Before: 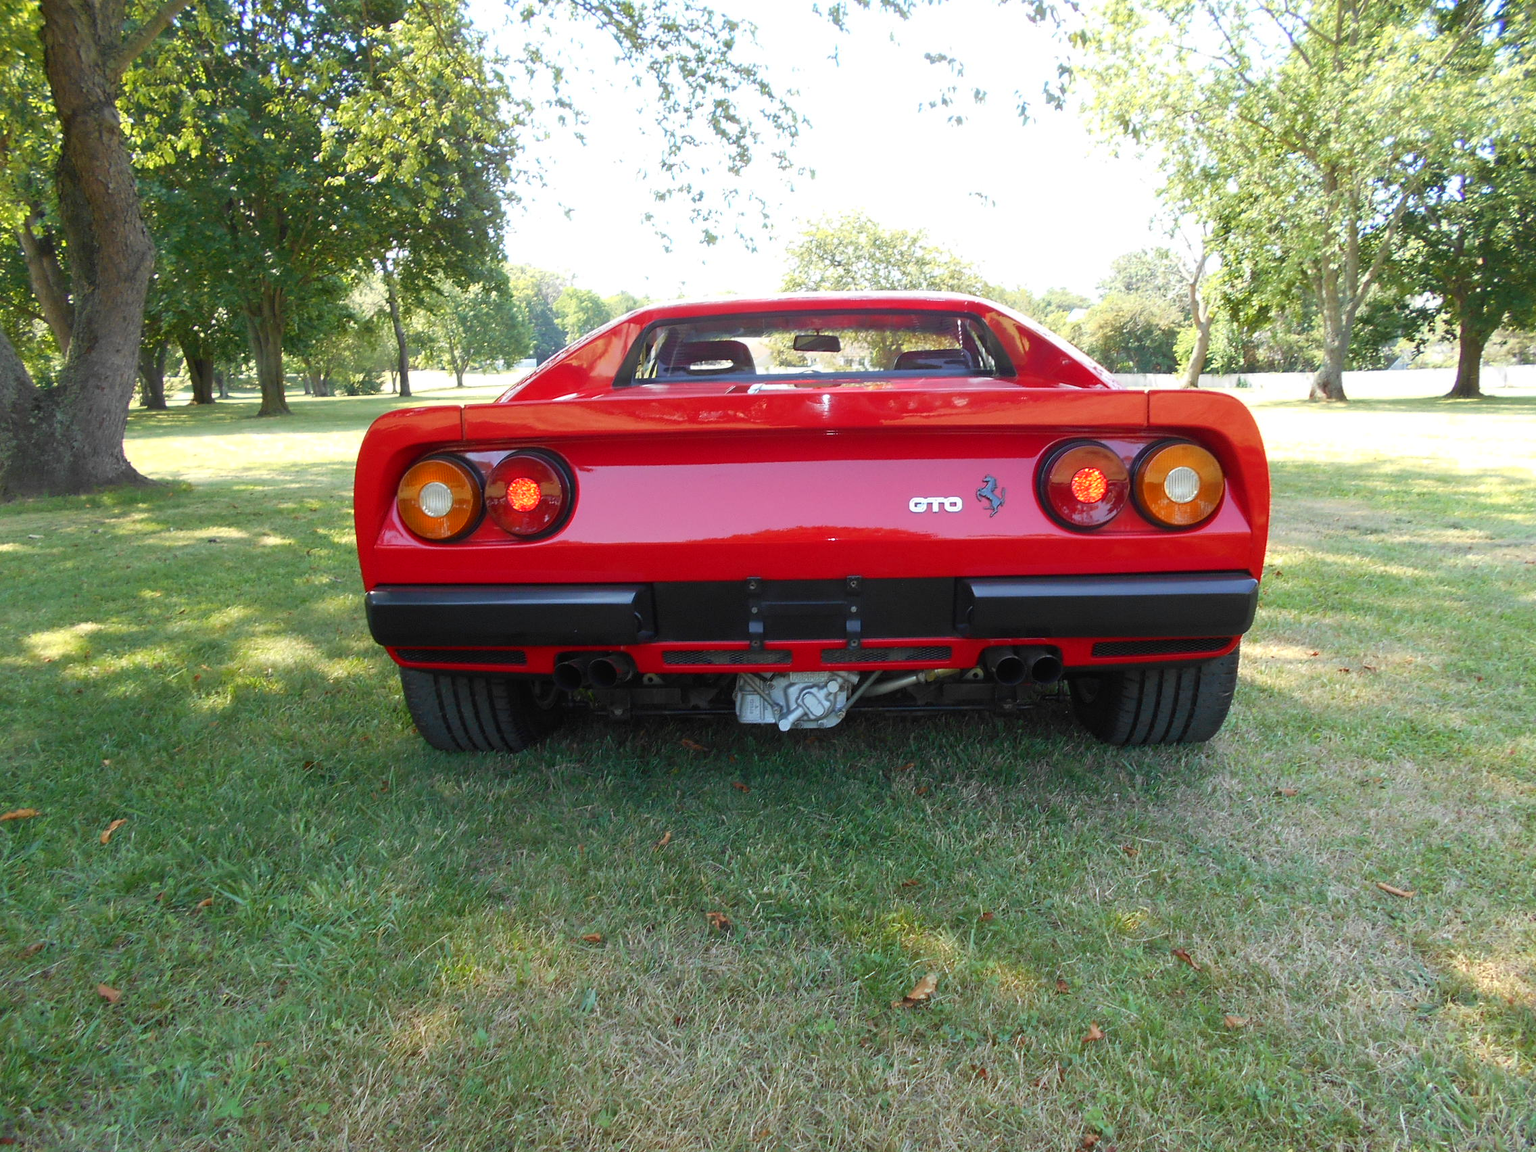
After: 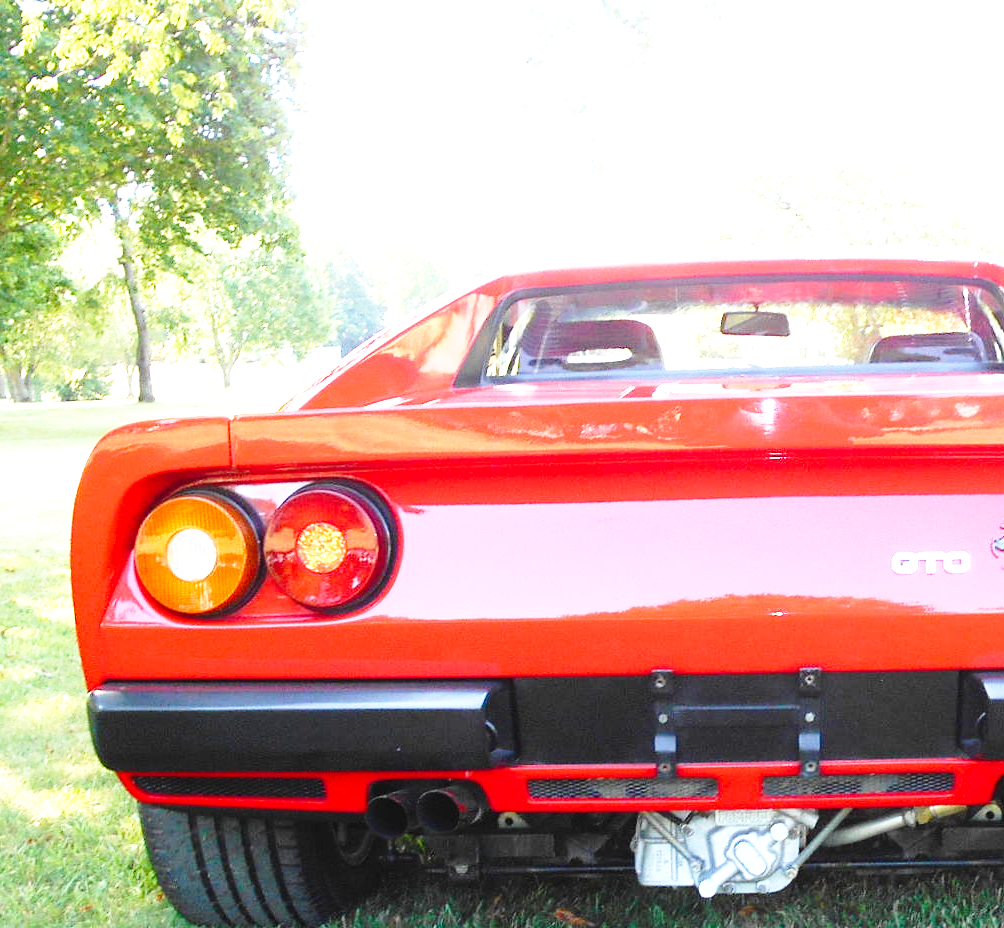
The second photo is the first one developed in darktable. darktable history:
exposure: black level correction 0, exposure 1.47 EV, compensate exposure bias true, compensate highlight preservation false
crop: left 19.942%, top 10.849%, right 35.842%, bottom 34.685%
base curve: curves: ch0 [(0, 0) (0.028, 0.03) (0.121, 0.232) (0.46, 0.748) (0.859, 0.968) (1, 1)], preserve colors none
